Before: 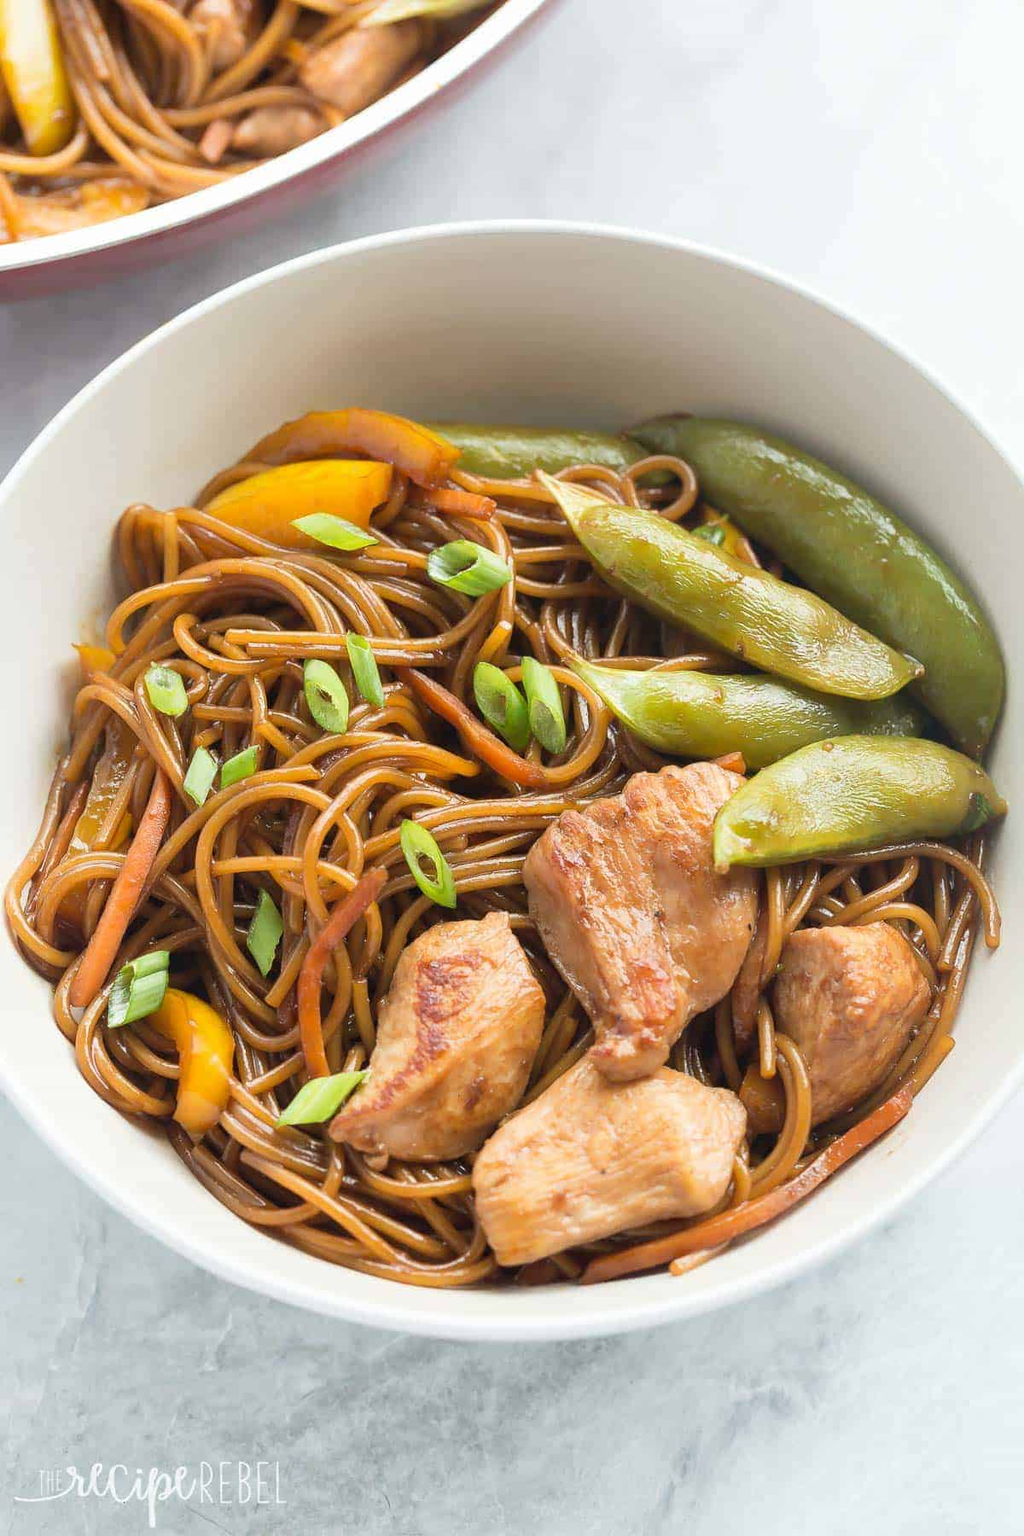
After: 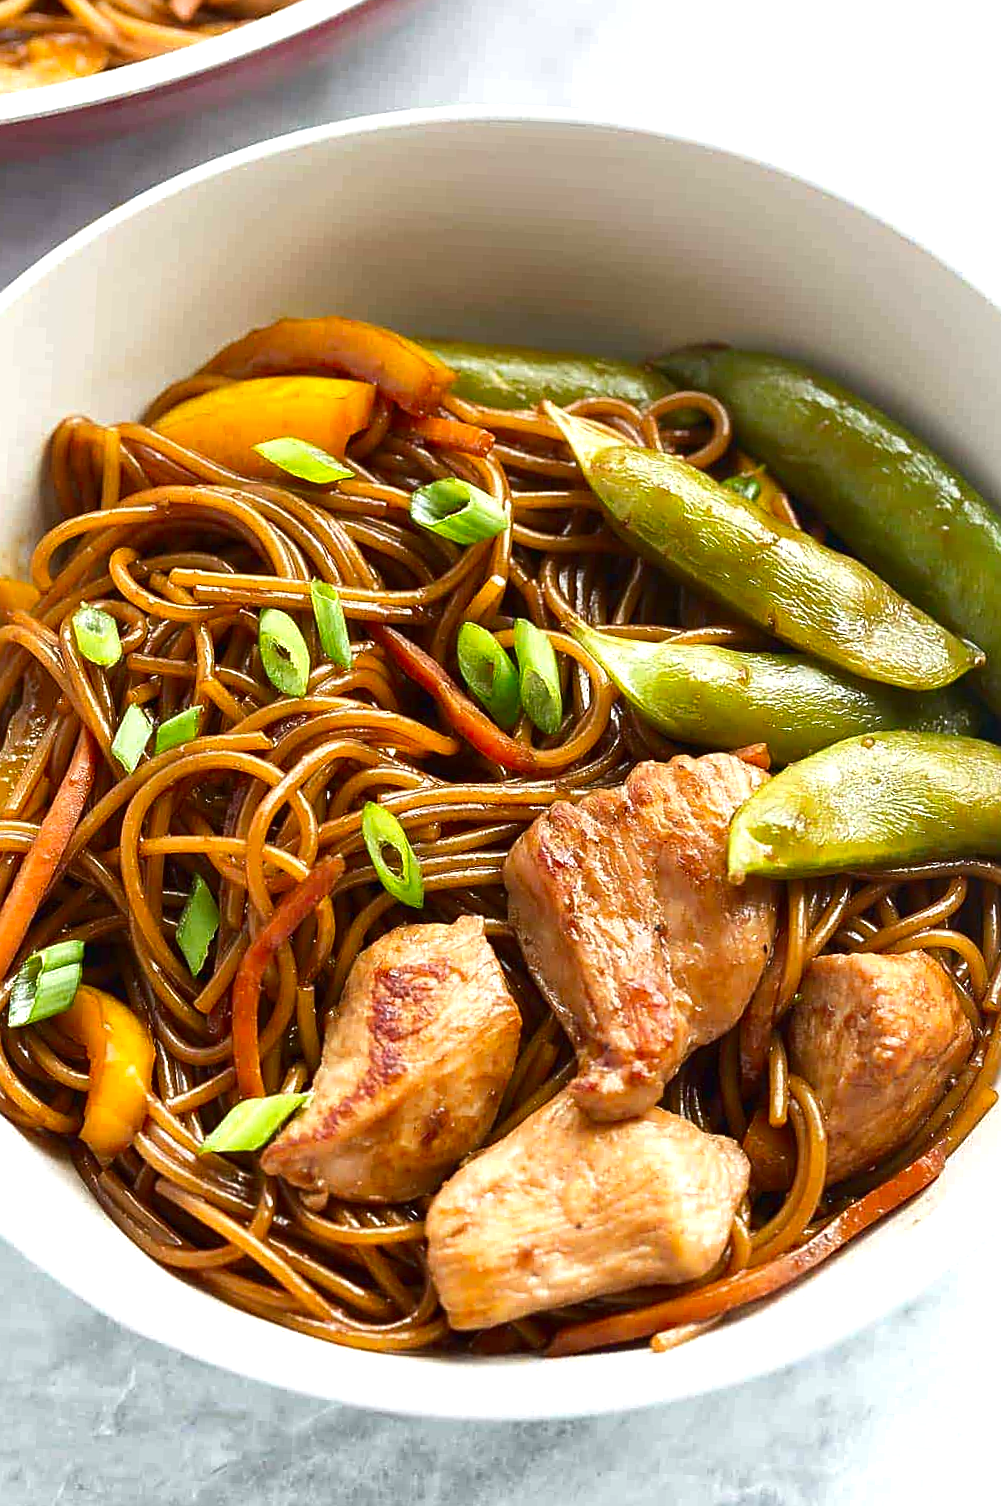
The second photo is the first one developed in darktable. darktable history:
sharpen: on, module defaults
contrast brightness saturation: brightness -0.253, saturation 0.201
crop and rotate: angle -3.01°, left 5.418%, top 5.23%, right 4.626%, bottom 4.584%
exposure: black level correction 0, exposure 0.396 EV, compensate highlight preservation false
